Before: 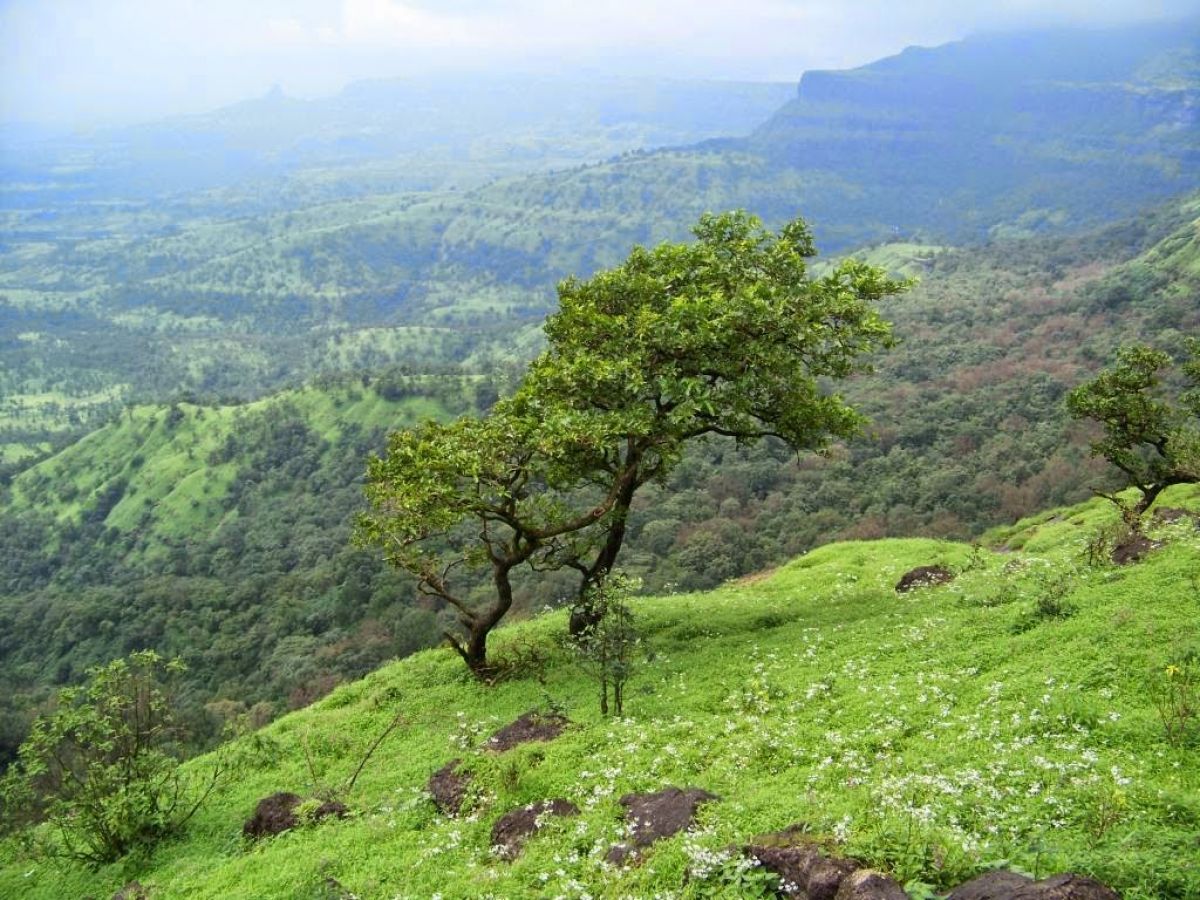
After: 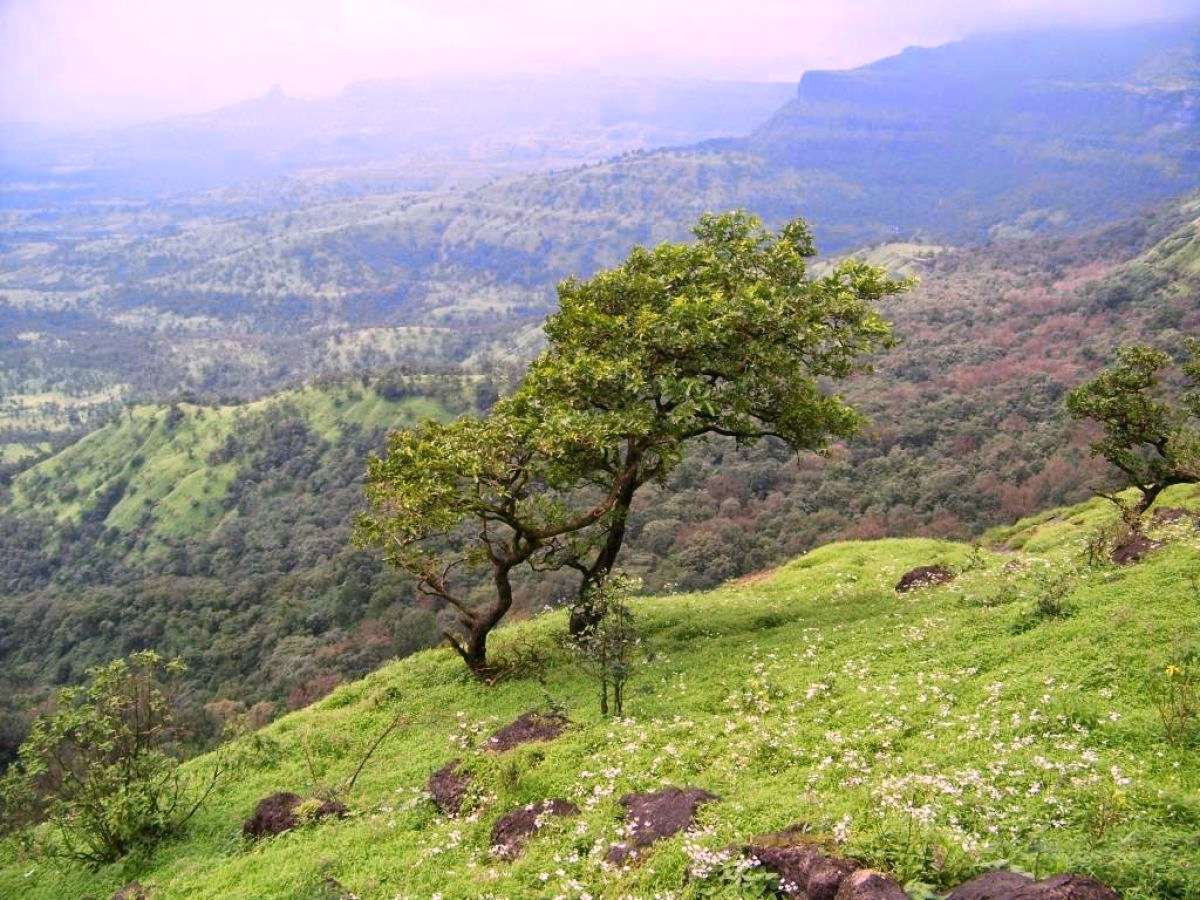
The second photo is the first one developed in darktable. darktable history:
white balance: red 1.188, blue 1.11
exposure: exposure -0.04 EV, compensate highlight preservation false
